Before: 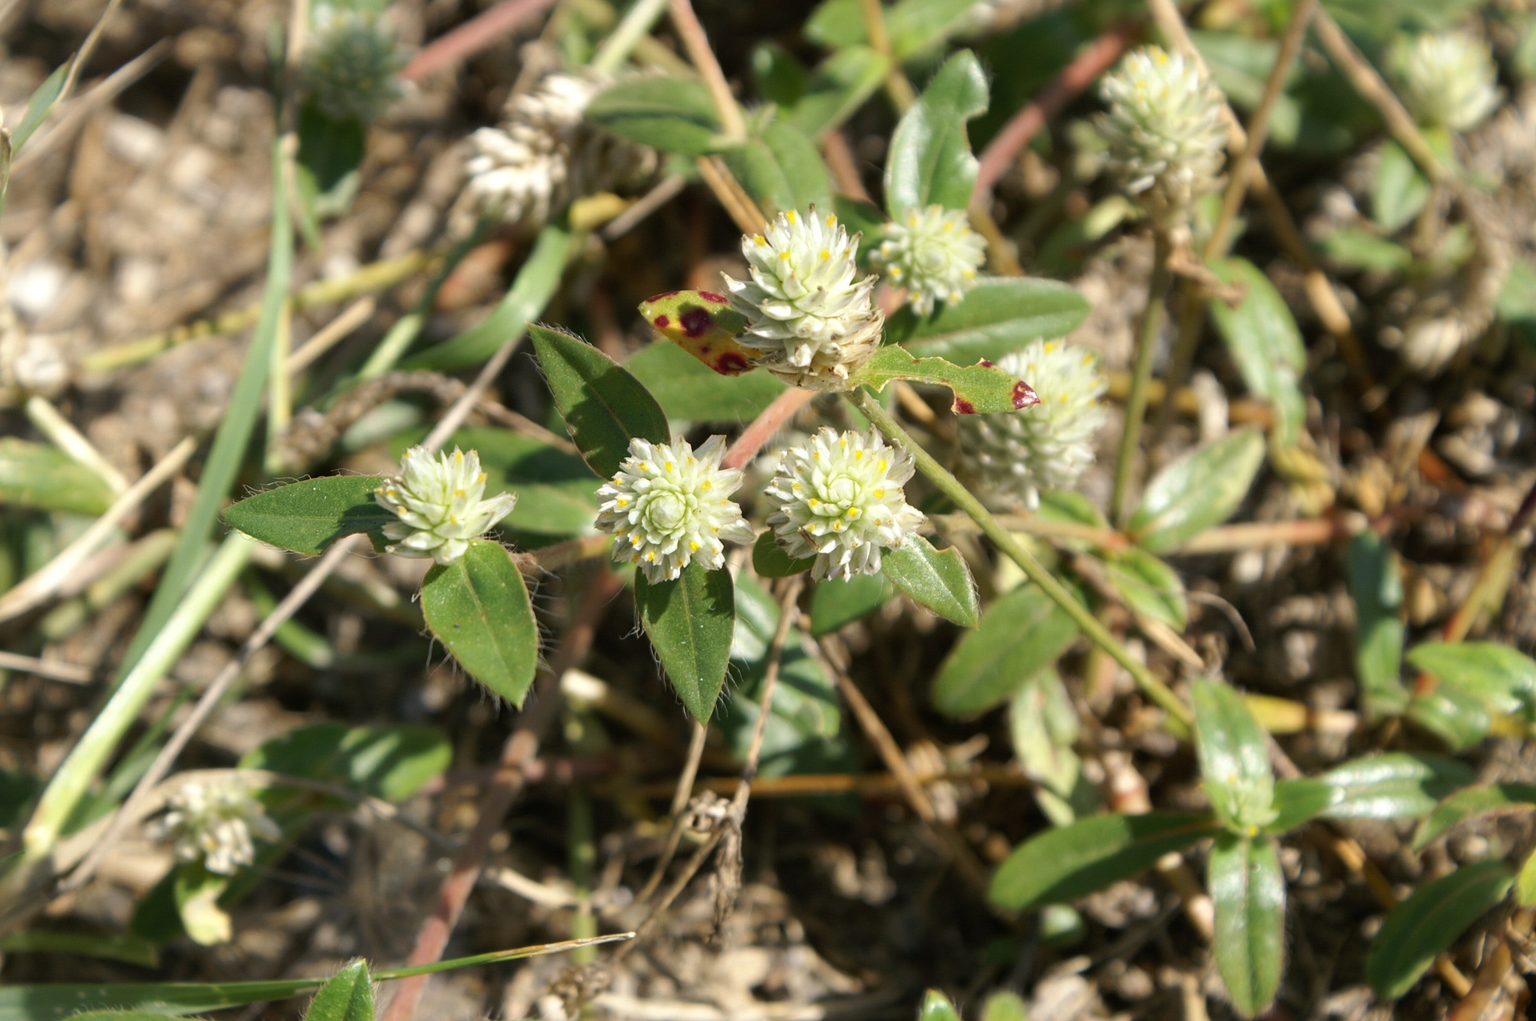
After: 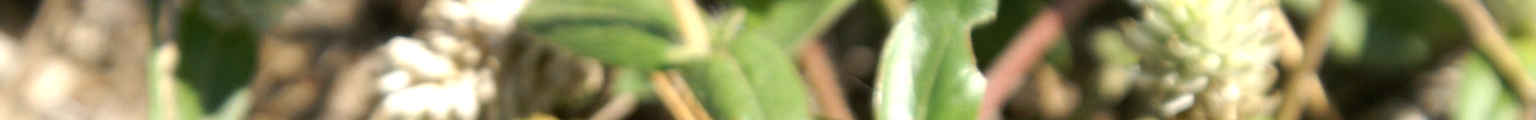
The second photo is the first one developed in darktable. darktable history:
crop and rotate: left 9.644%, top 9.491%, right 6.021%, bottom 80.509%
exposure: black level correction 0.001, exposure 0.5 EV, compensate exposure bias true, compensate highlight preservation false
